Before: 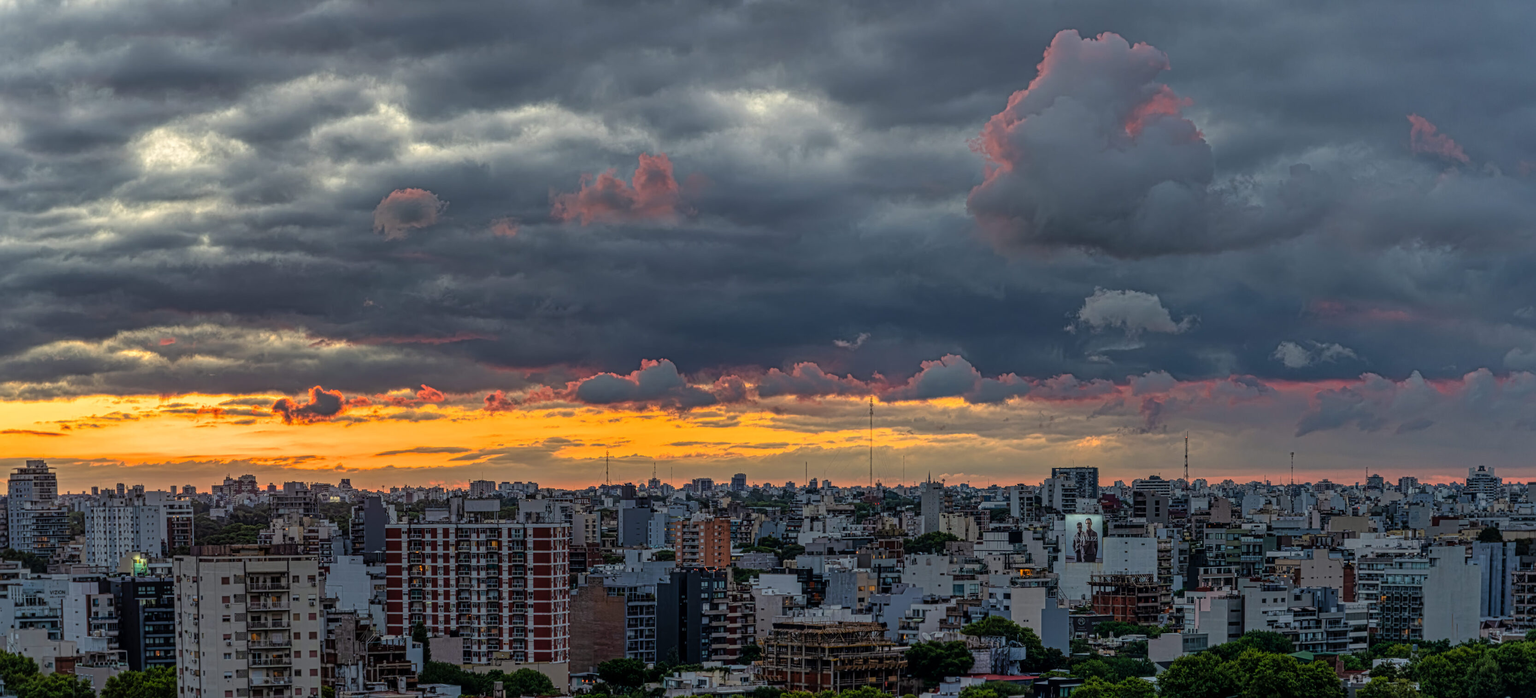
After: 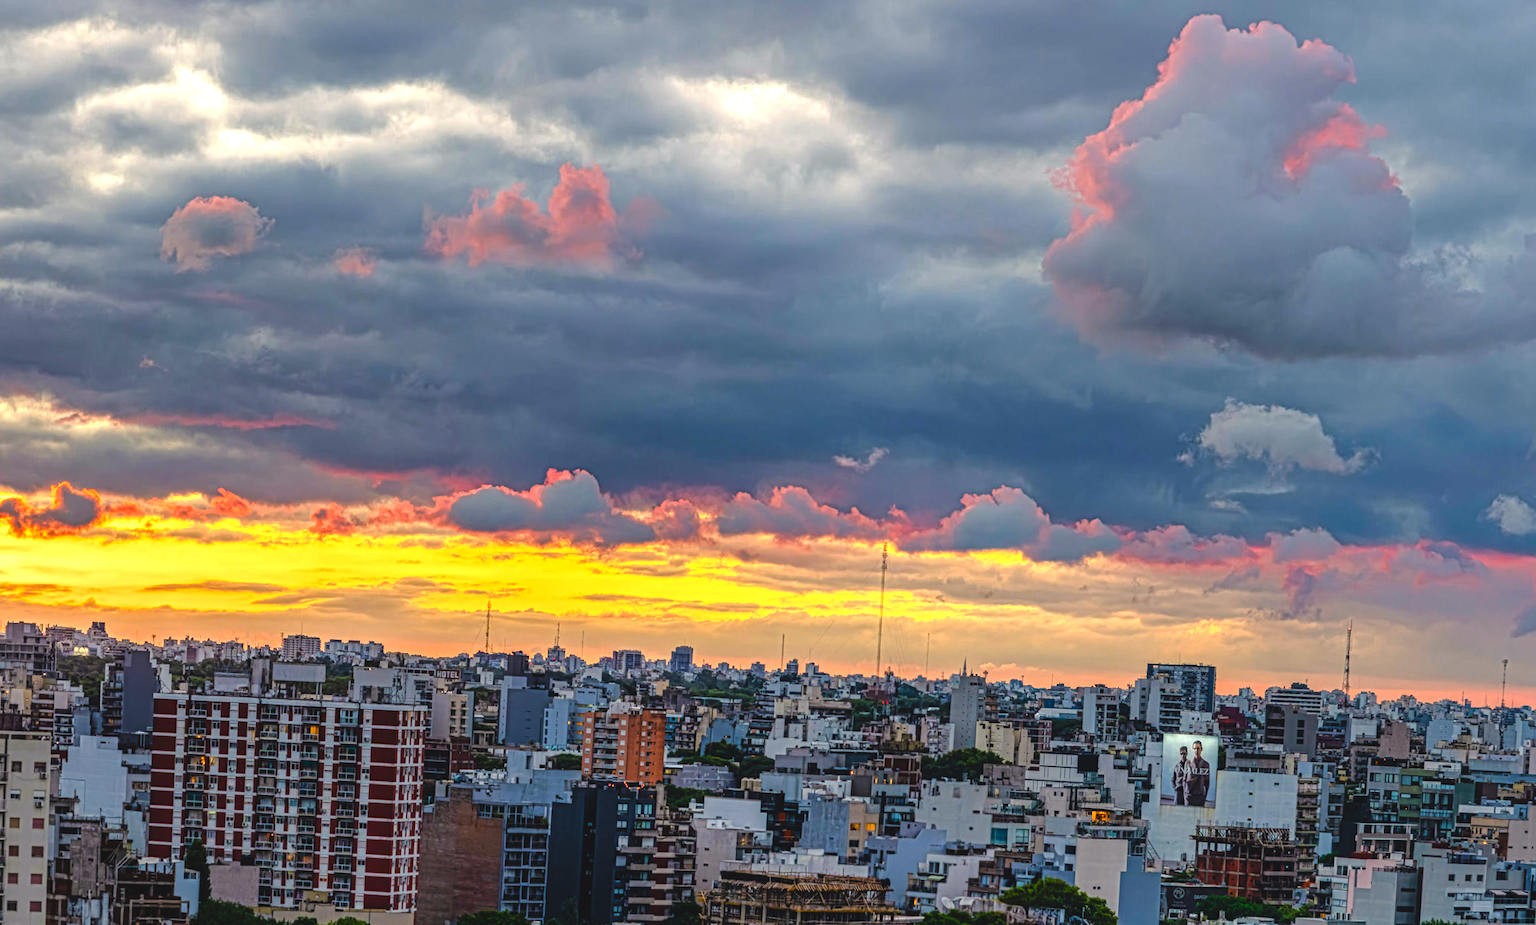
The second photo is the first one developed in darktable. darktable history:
color balance rgb: highlights gain › chroma 3.044%, highlights gain › hue 60.06°, global offset › luminance 0.533%, linear chroma grading › shadows 19.362%, linear chroma grading › highlights 3.378%, linear chroma grading › mid-tones 10.008%, perceptual saturation grading › global saturation 20%, perceptual saturation grading › highlights -25.003%, perceptual saturation grading › shadows 24.481%, perceptual brilliance grading › global brilliance 10.558%, perceptual brilliance grading › shadows 15.036%
tone equalizer: -8 EV -0.742 EV, -7 EV -0.73 EV, -6 EV -0.618 EV, -5 EV -0.378 EV, -3 EV 0.385 EV, -2 EV 0.6 EV, -1 EV 0.693 EV, +0 EV 0.748 EV, smoothing 1
crop and rotate: angle -3.14°, left 13.928%, top 0.029%, right 10.735%, bottom 0.089%
